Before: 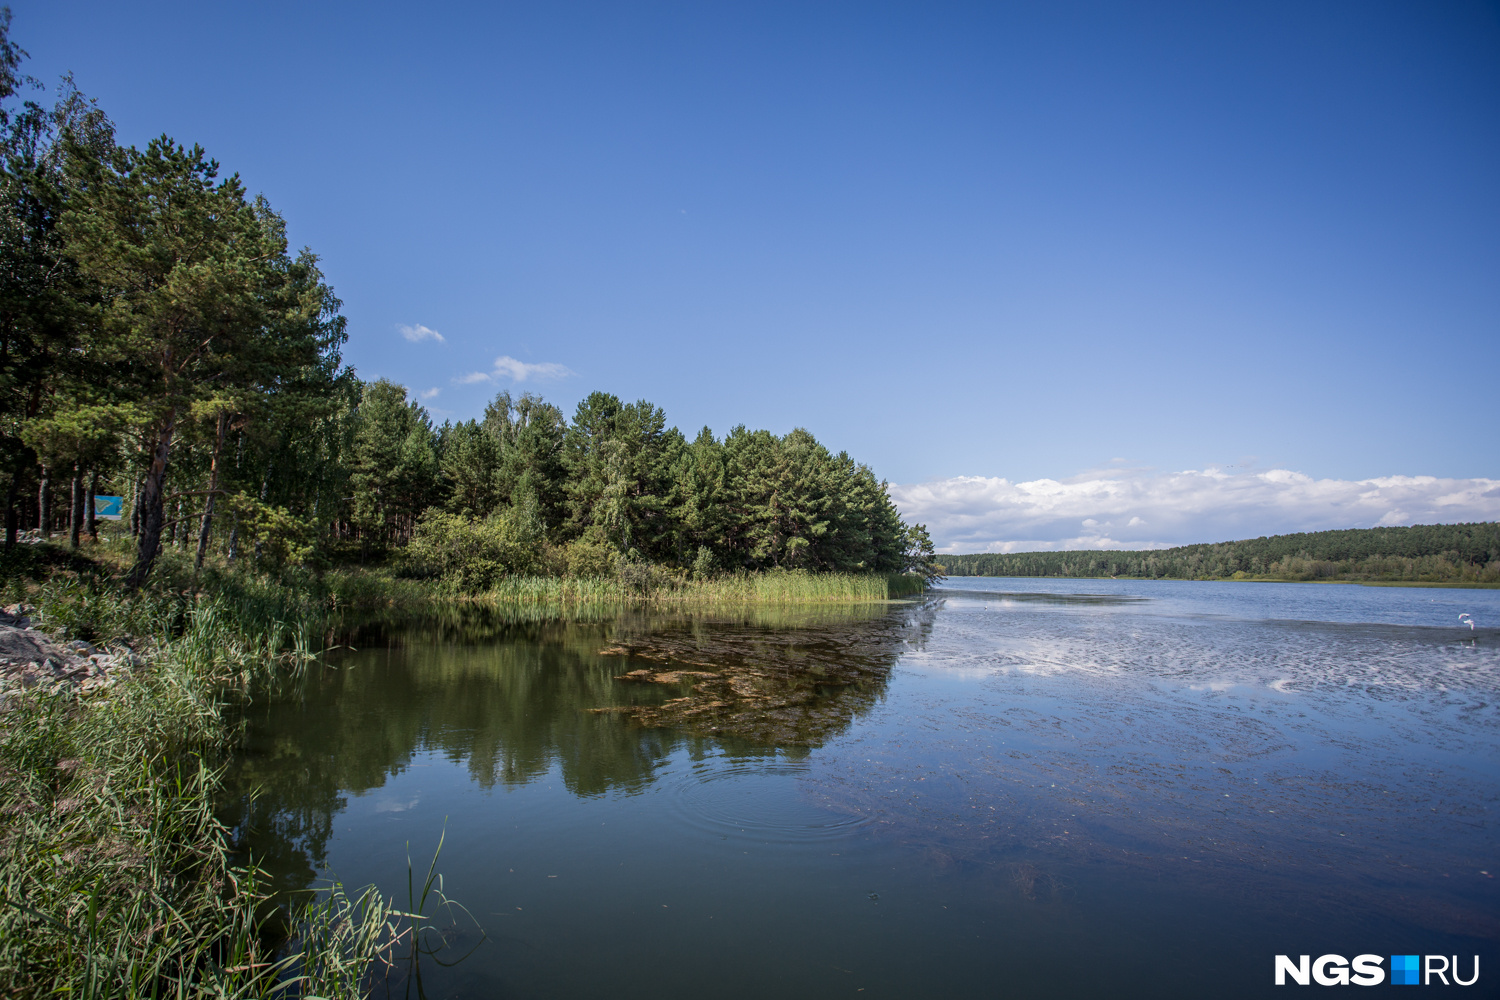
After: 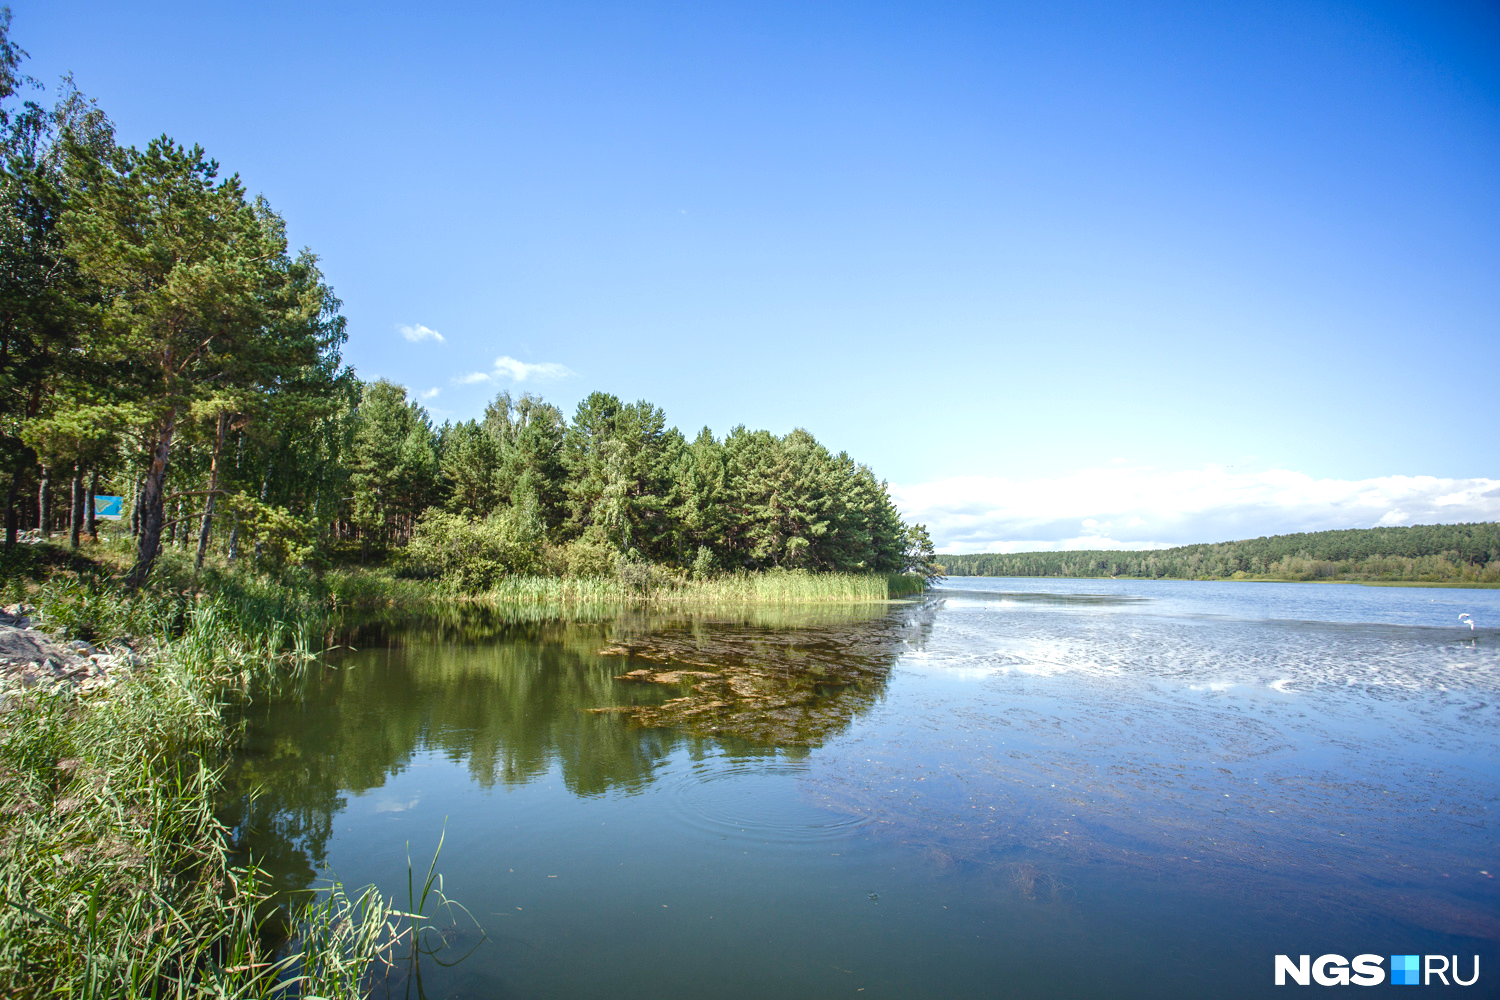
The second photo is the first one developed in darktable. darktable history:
exposure: black level correction 0, exposure 0.889 EV, compensate exposure bias true, compensate highlight preservation false
color correction: highlights a* -4.71, highlights b* 5.05, saturation 0.936
color balance rgb: global offset › luminance 0.471%, perceptual saturation grading › global saturation 20%, perceptual saturation grading › highlights -50.204%, perceptual saturation grading › shadows 30.151%, perceptual brilliance grading › mid-tones 10.666%, perceptual brilliance grading › shadows 14.651%, global vibrance 20%
